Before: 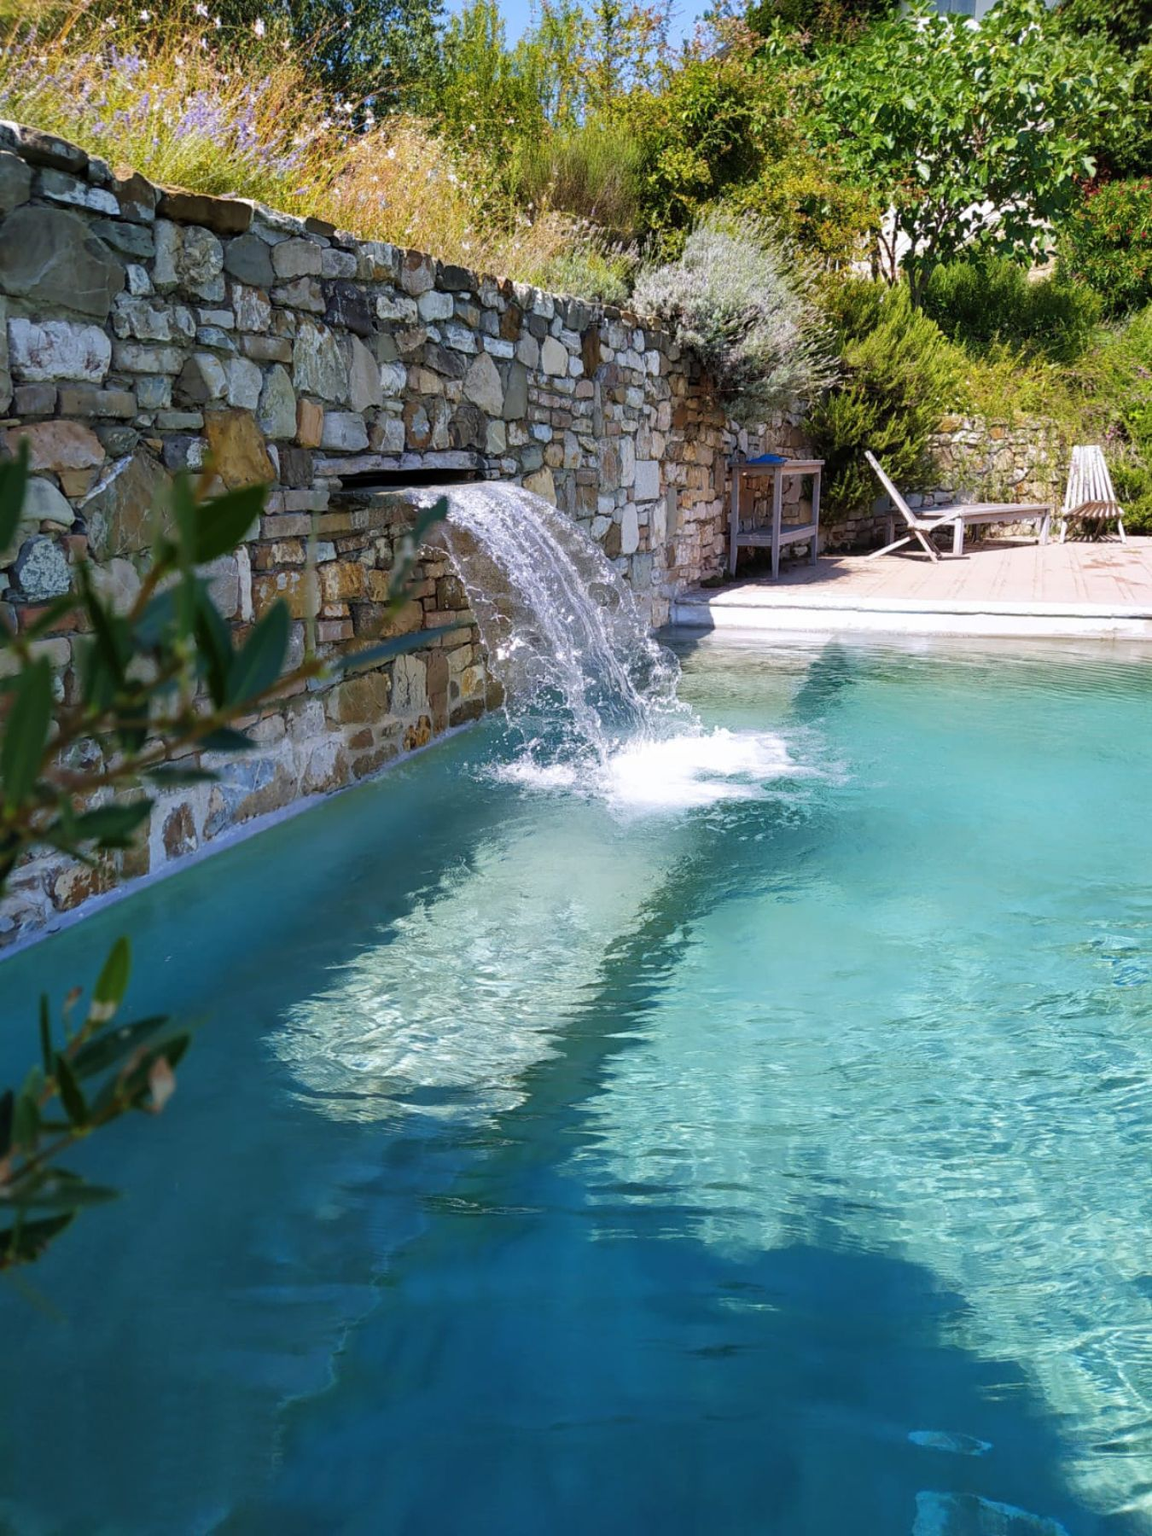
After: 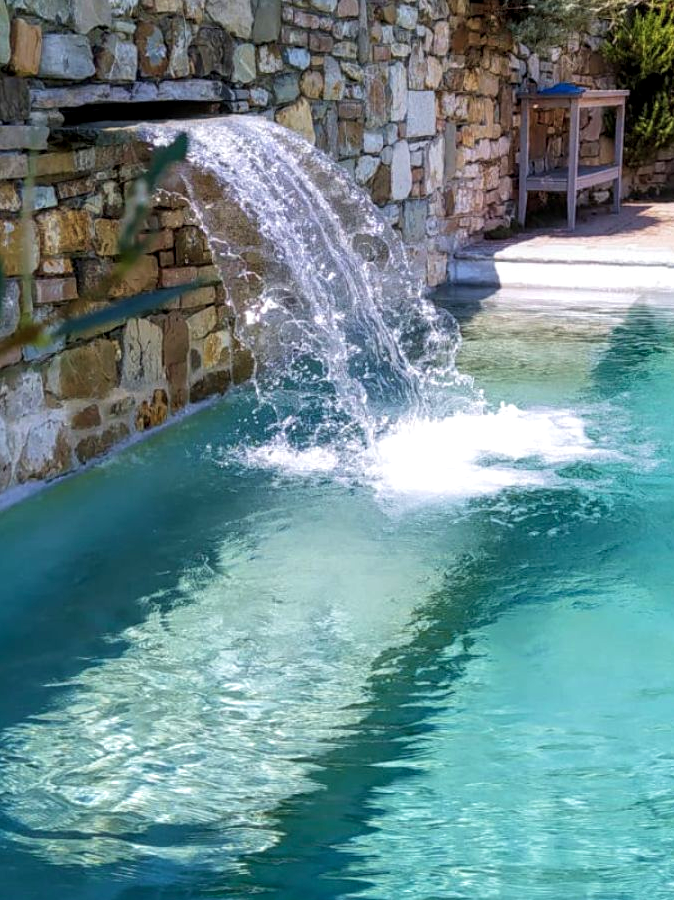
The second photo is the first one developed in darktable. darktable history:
local contrast: detail 130%
velvia: on, module defaults
crop: left 25%, top 25%, right 25%, bottom 25%
